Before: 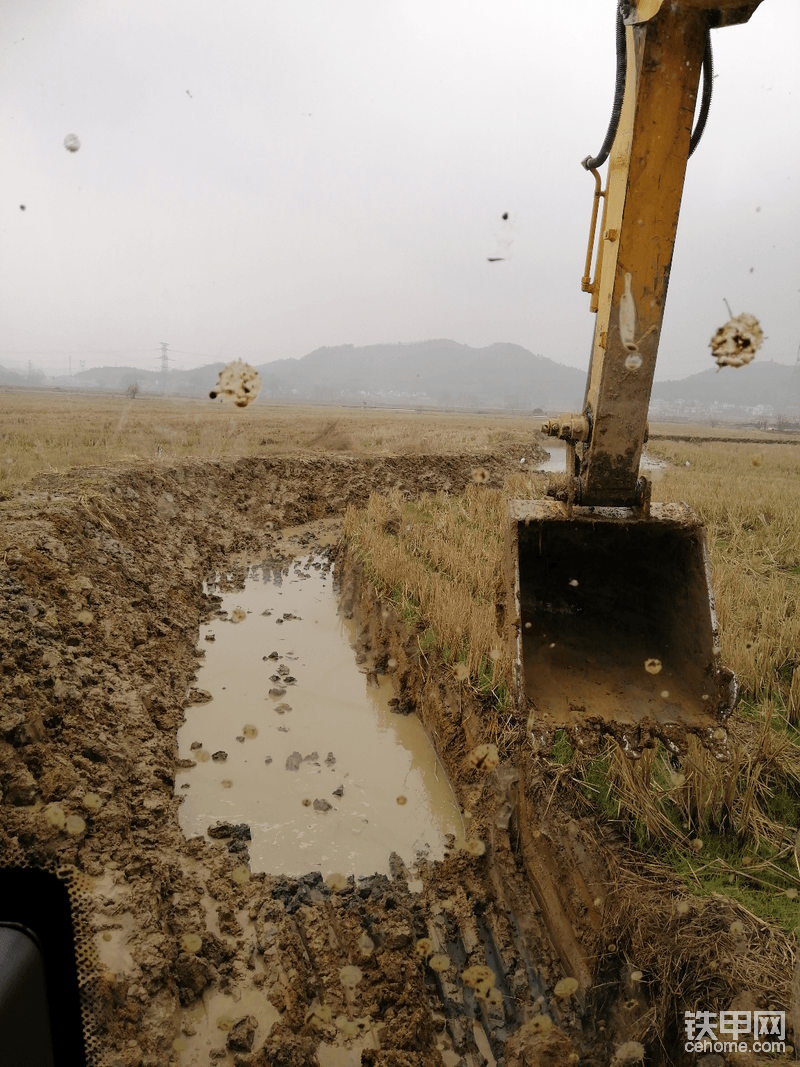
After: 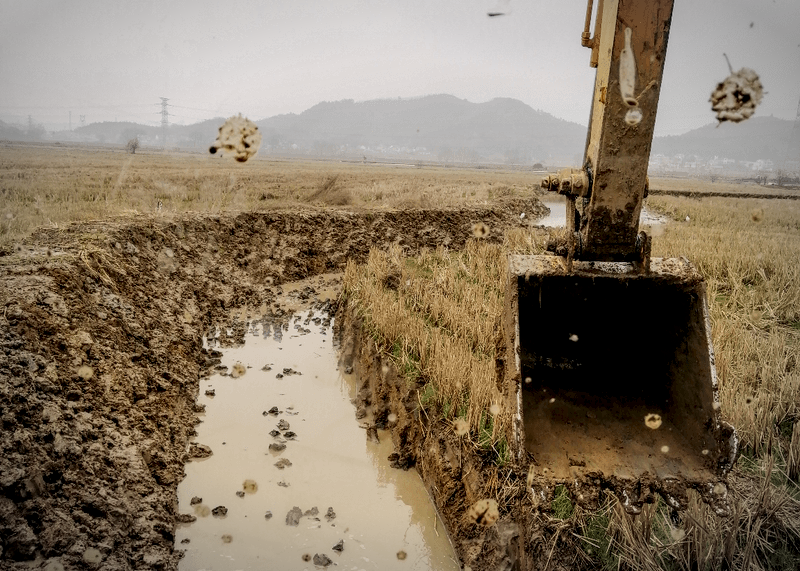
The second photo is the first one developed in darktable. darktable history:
base curve: curves: ch0 [(0, 0) (0.262, 0.32) (0.722, 0.705) (1, 1)]
local contrast: highlights 79%, shadows 56%, detail 175%, midtone range 0.428
crop and rotate: top 23.043%, bottom 23.437%
vignetting: automatic ratio true
